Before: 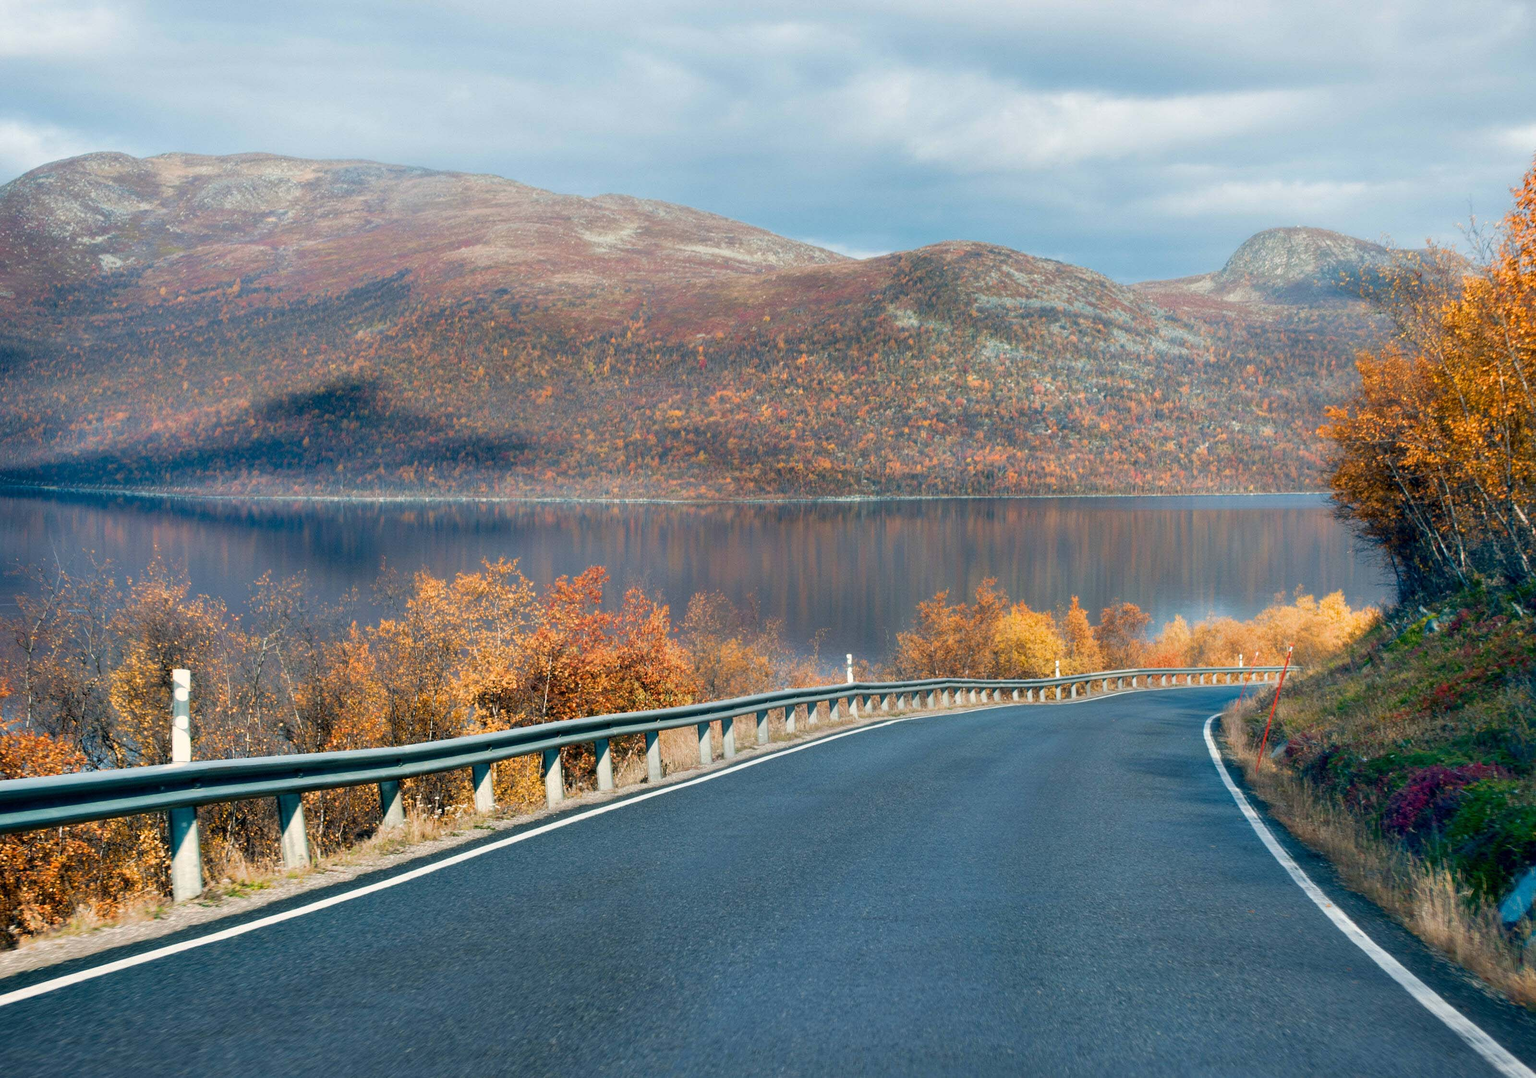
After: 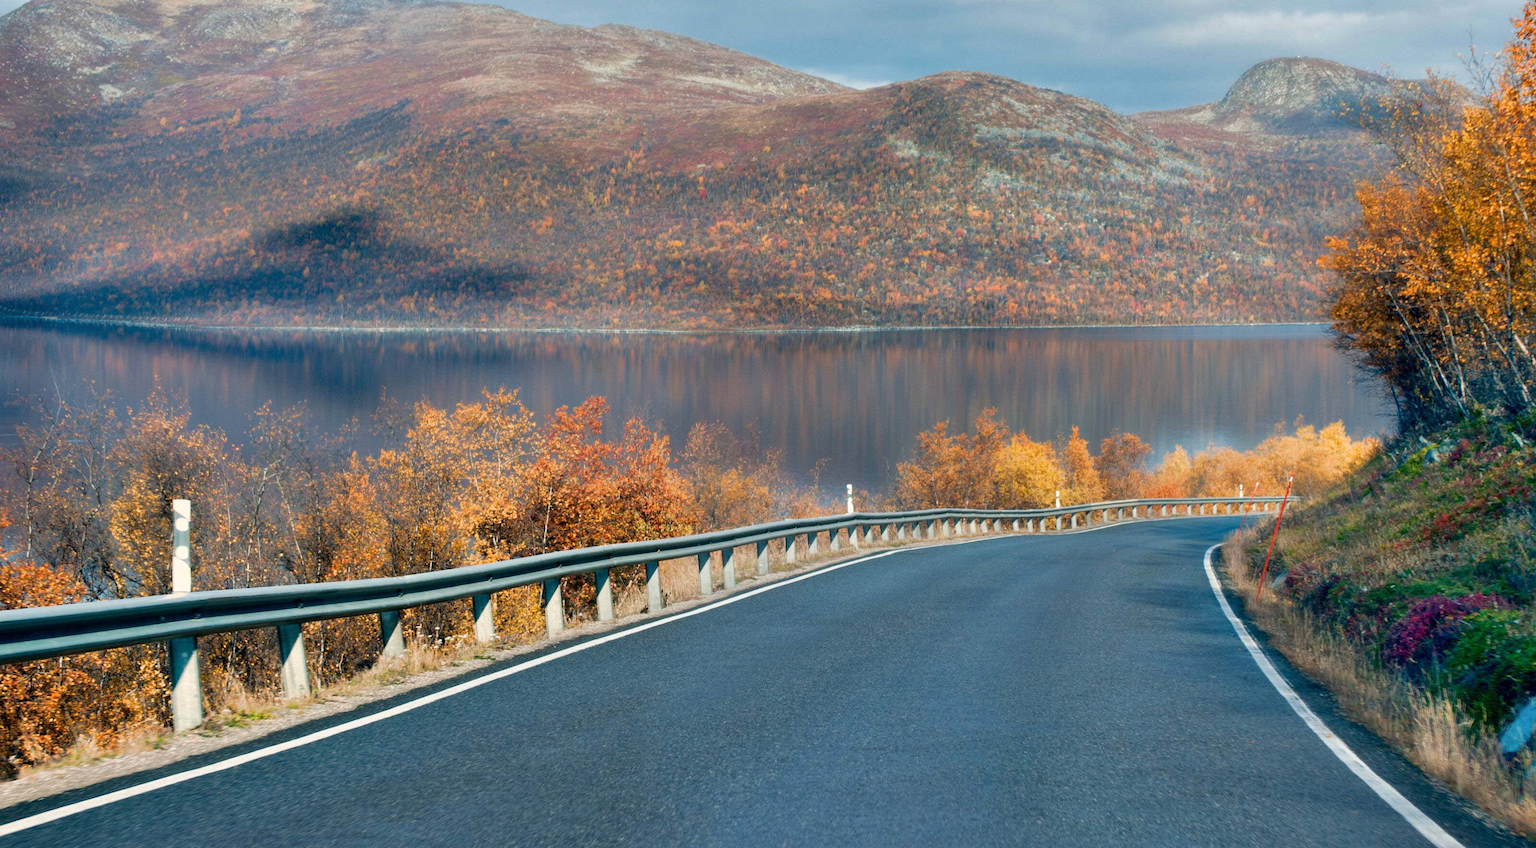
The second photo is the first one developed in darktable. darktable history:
crop and rotate: top 15.774%, bottom 5.506%
shadows and highlights: white point adjustment 0.05, highlights color adjustment 55.9%, soften with gaussian
